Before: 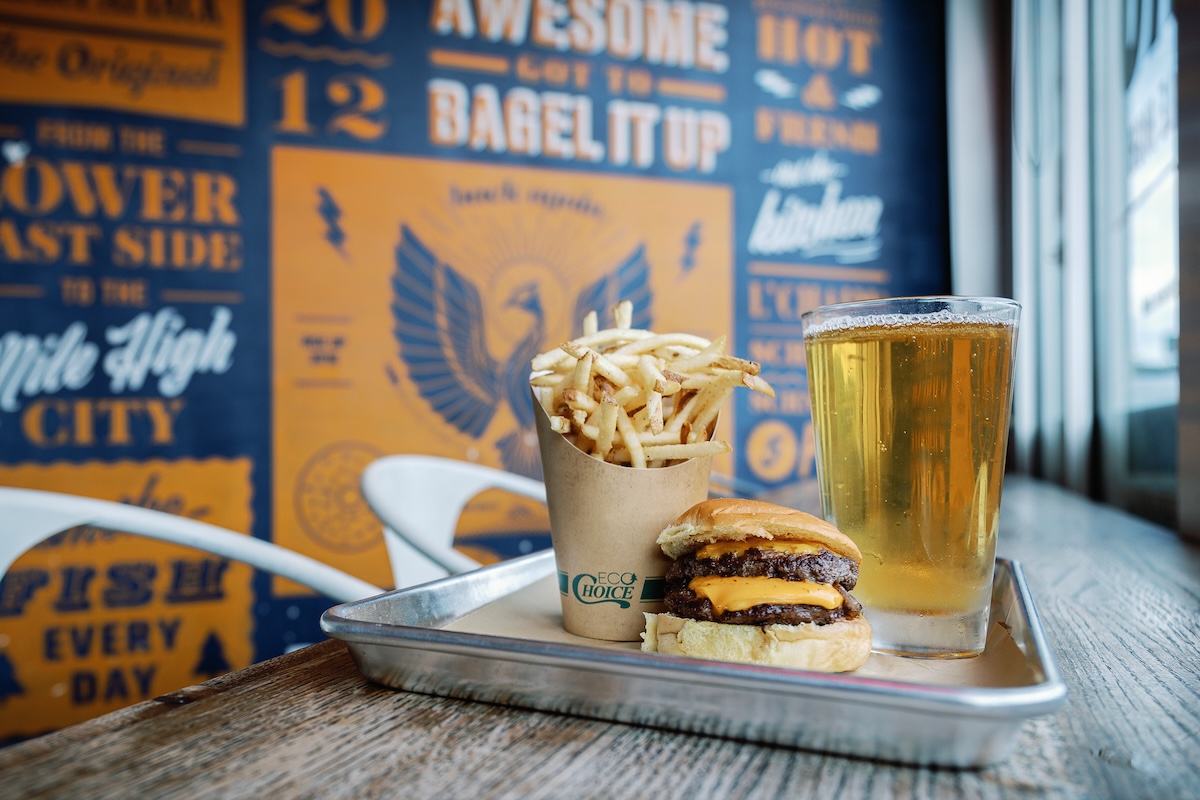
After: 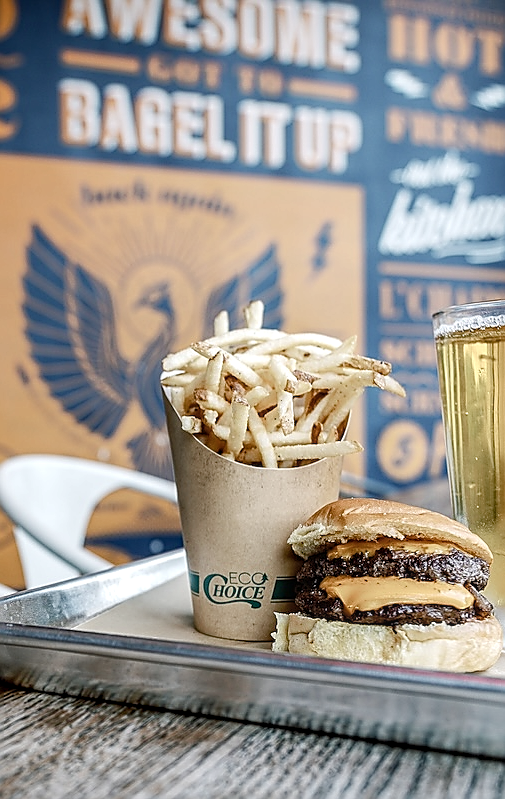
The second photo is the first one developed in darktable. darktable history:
crop: left 30.828%, right 27.078%
color balance rgb: highlights gain › luminance 15.061%, perceptual saturation grading › global saturation 20%, perceptual saturation grading › highlights -49.664%, perceptual saturation grading › shadows 24.638%
local contrast: on, module defaults
sharpen: radius 1.393, amount 1.242, threshold 0.611
contrast brightness saturation: contrast 0.06, brightness -0.007, saturation -0.216
